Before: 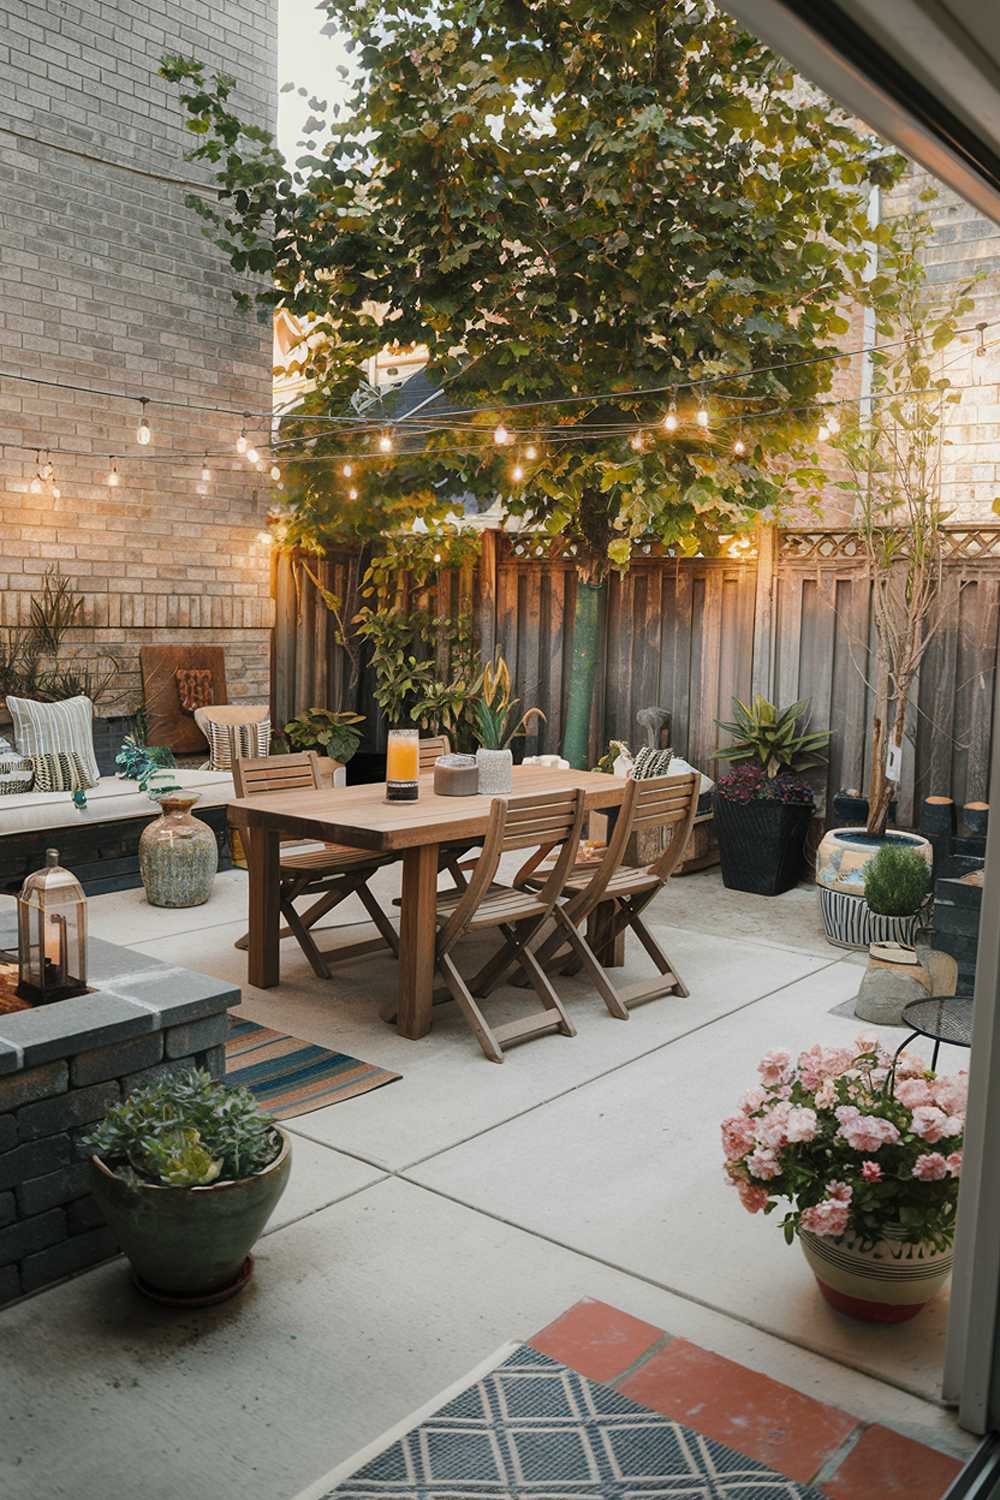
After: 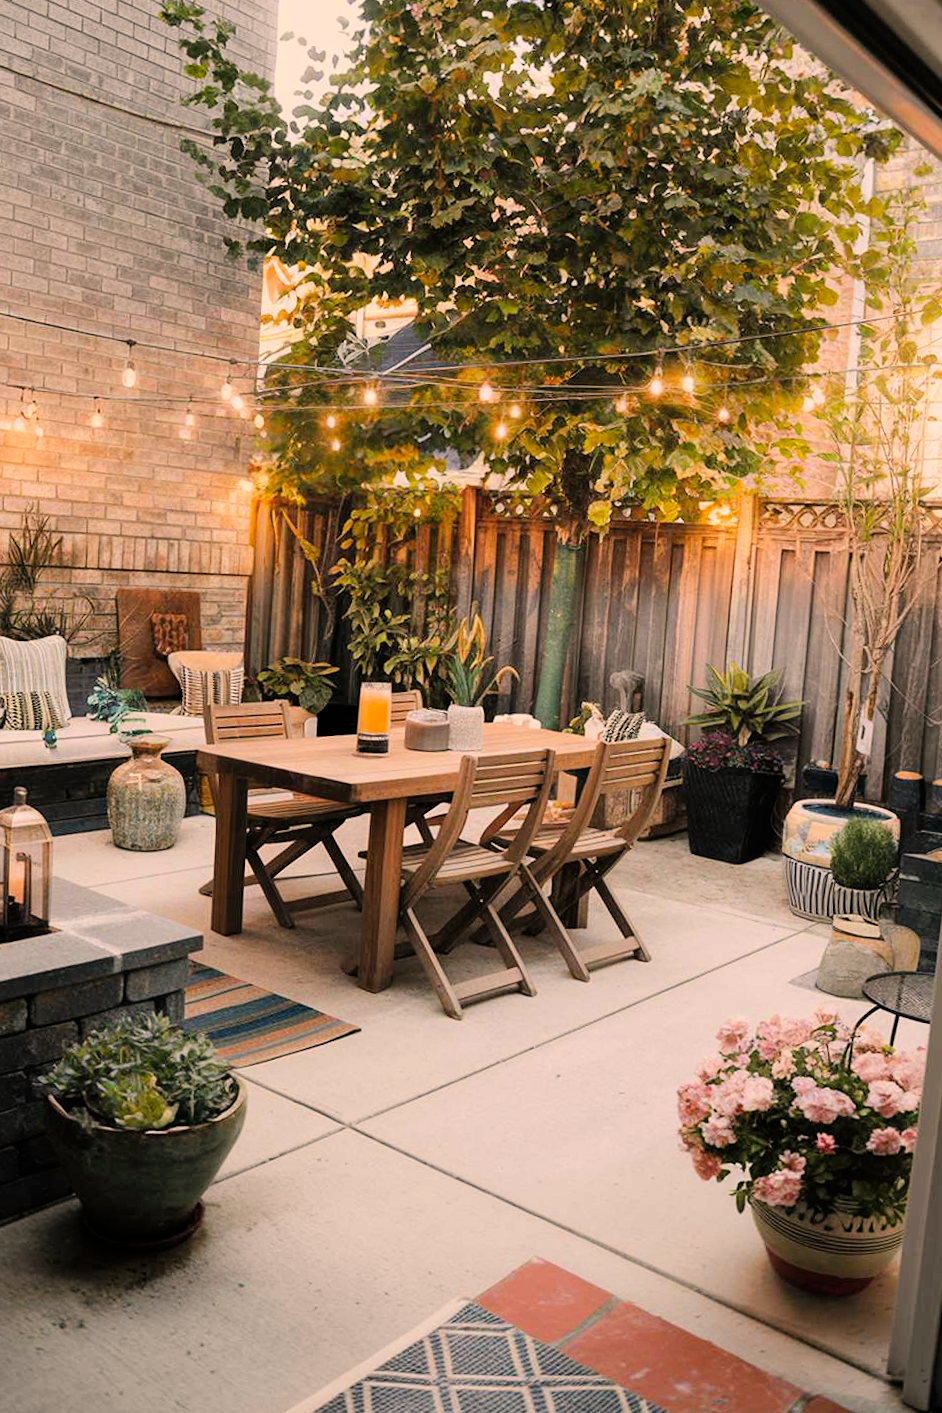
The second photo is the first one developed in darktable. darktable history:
filmic rgb: black relative exposure -7.65 EV, white relative exposure 4.56 EV, hardness 3.61, color science v6 (2022)
crop and rotate: angle -2.38°
color correction: highlights a* 11.96, highlights b* 11.58
levels: mode automatic
